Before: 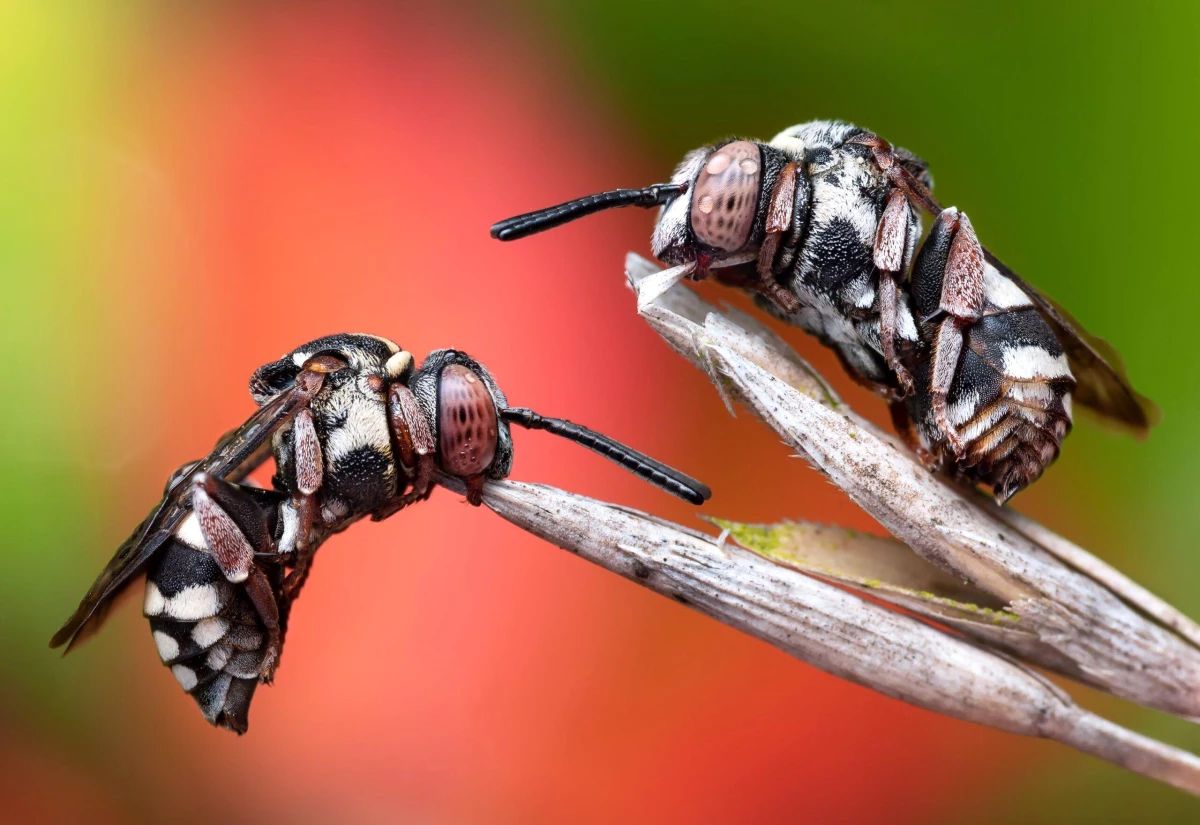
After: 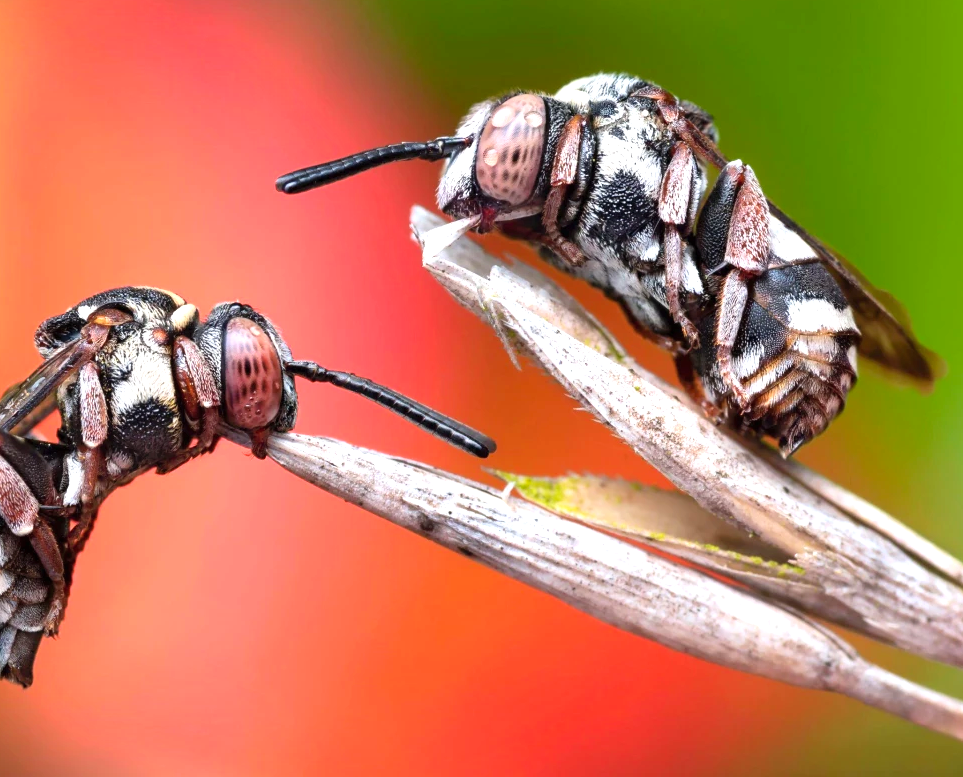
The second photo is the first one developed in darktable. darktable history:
exposure: exposure 0.485 EV, compensate highlight preservation false
contrast brightness saturation: contrast 0.03, brightness 0.06, saturation 0.13
crop and rotate: left 17.959%, top 5.771%, right 1.742%
